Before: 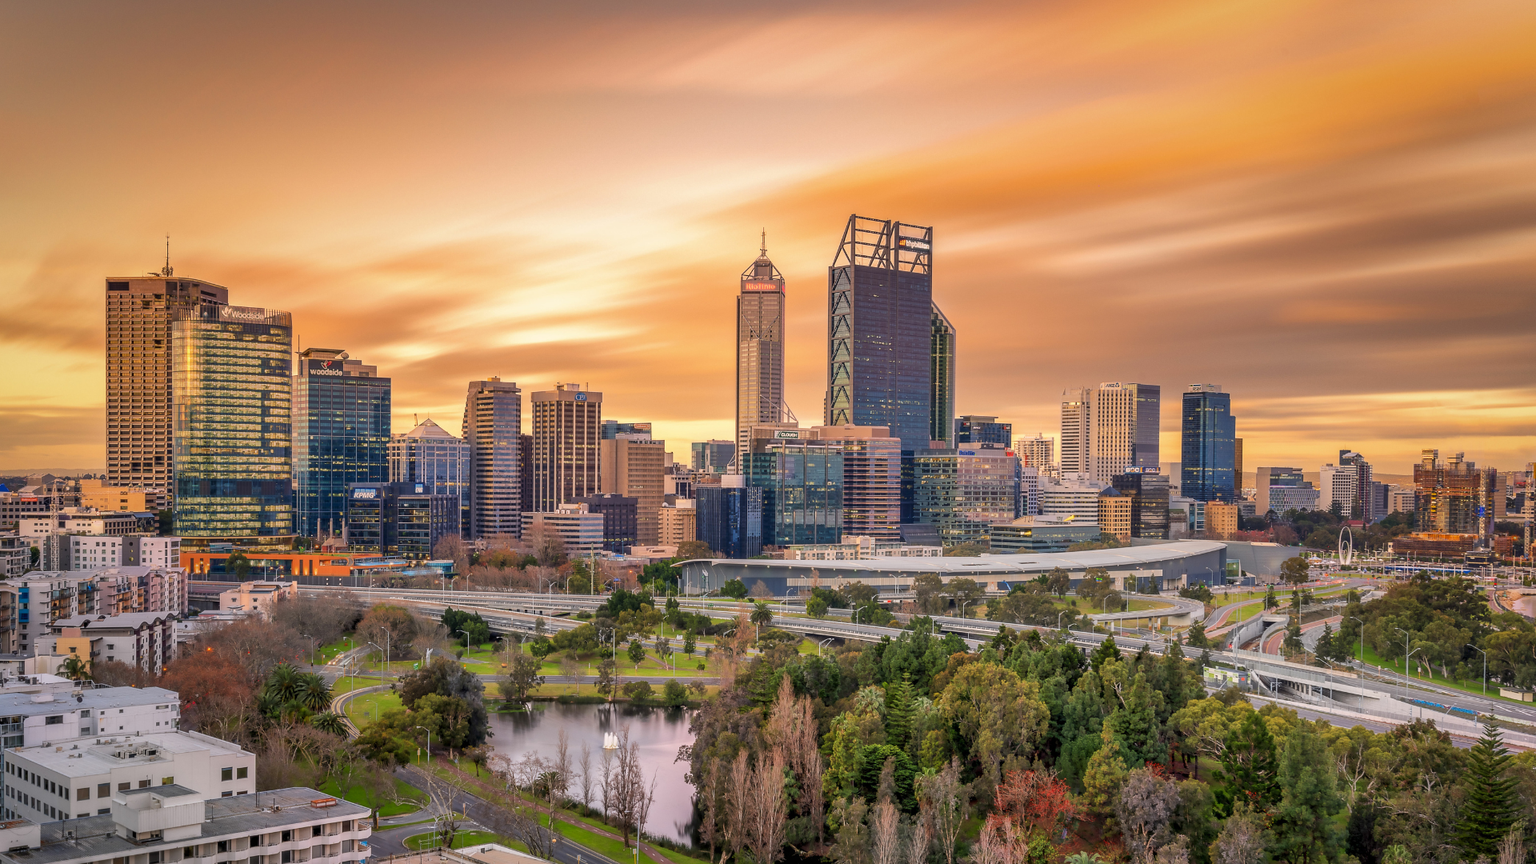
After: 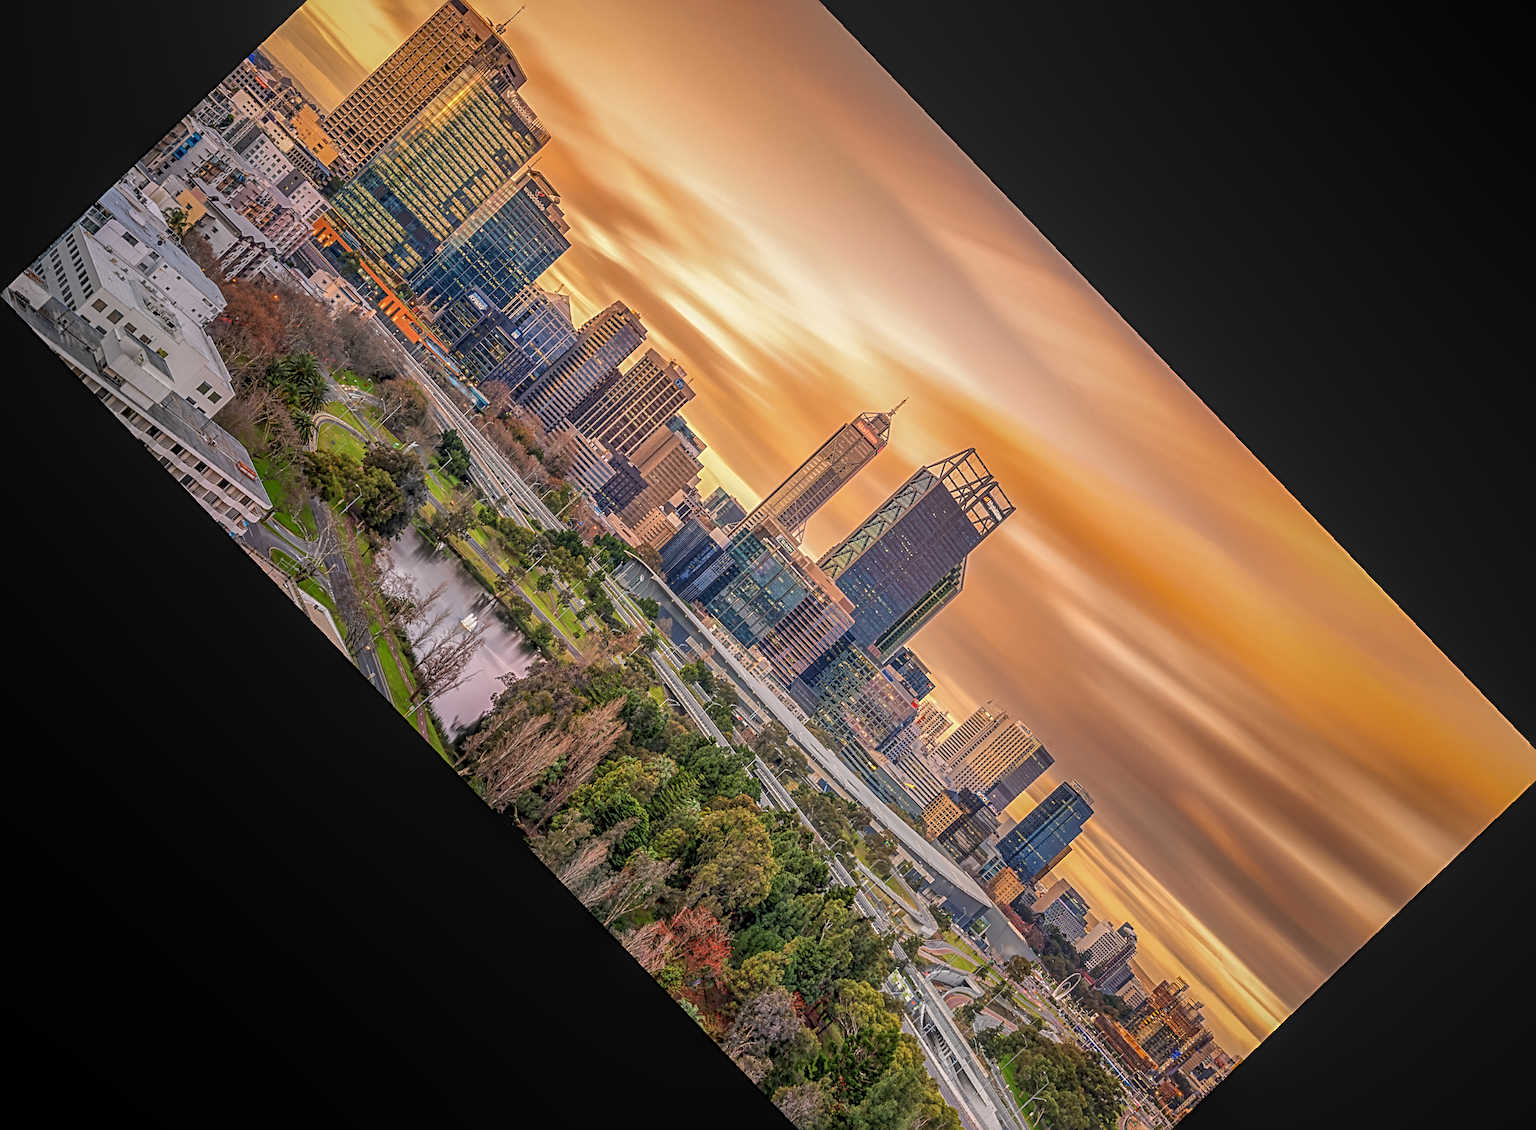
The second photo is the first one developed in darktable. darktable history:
color correction: saturation 0.99
local contrast: highlights 66%, shadows 33%, detail 166%, midtone range 0.2
crop and rotate: angle -46.26°, top 16.234%, right 0.912%, bottom 11.704%
sharpen: radius 2.817, amount 0.715
